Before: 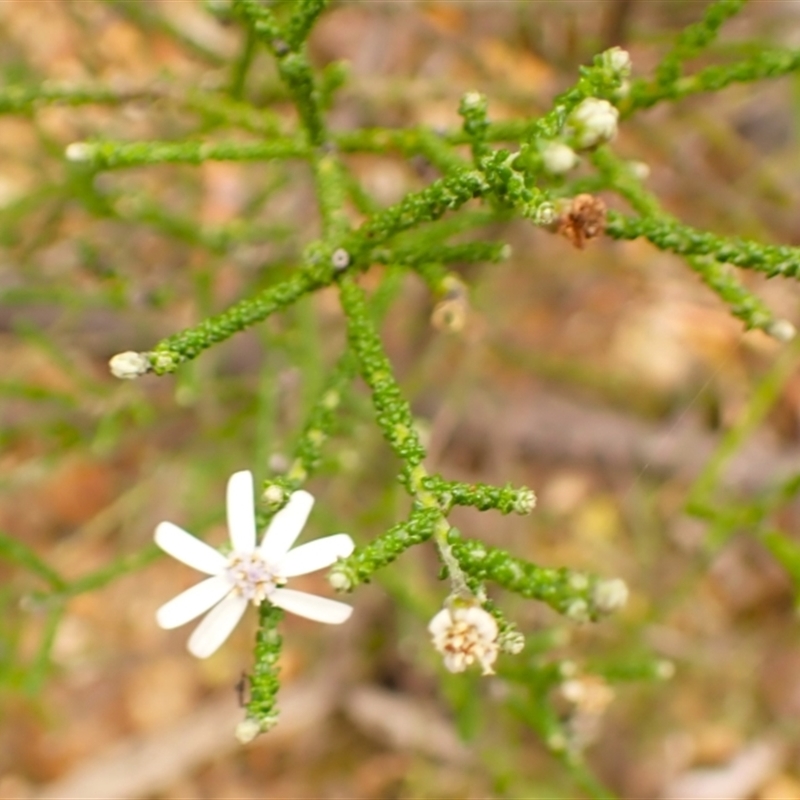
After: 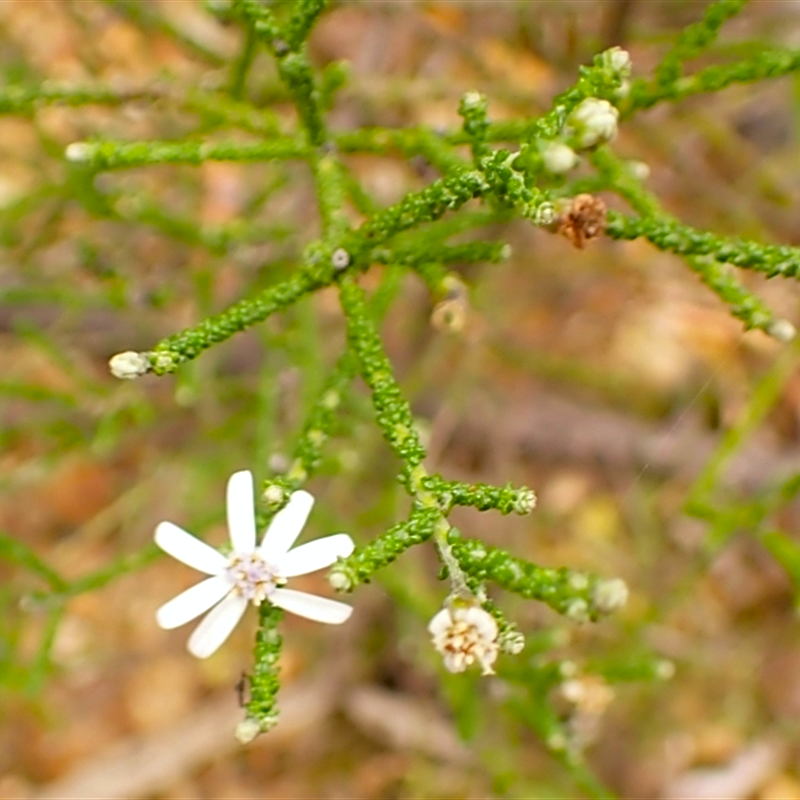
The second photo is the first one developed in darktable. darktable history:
white balance: red 0.988, blue 1.017
sharpen: on, module defaults
haze removal: strength 0.29, distance 0.25, compatibility mode true, adaptive false
